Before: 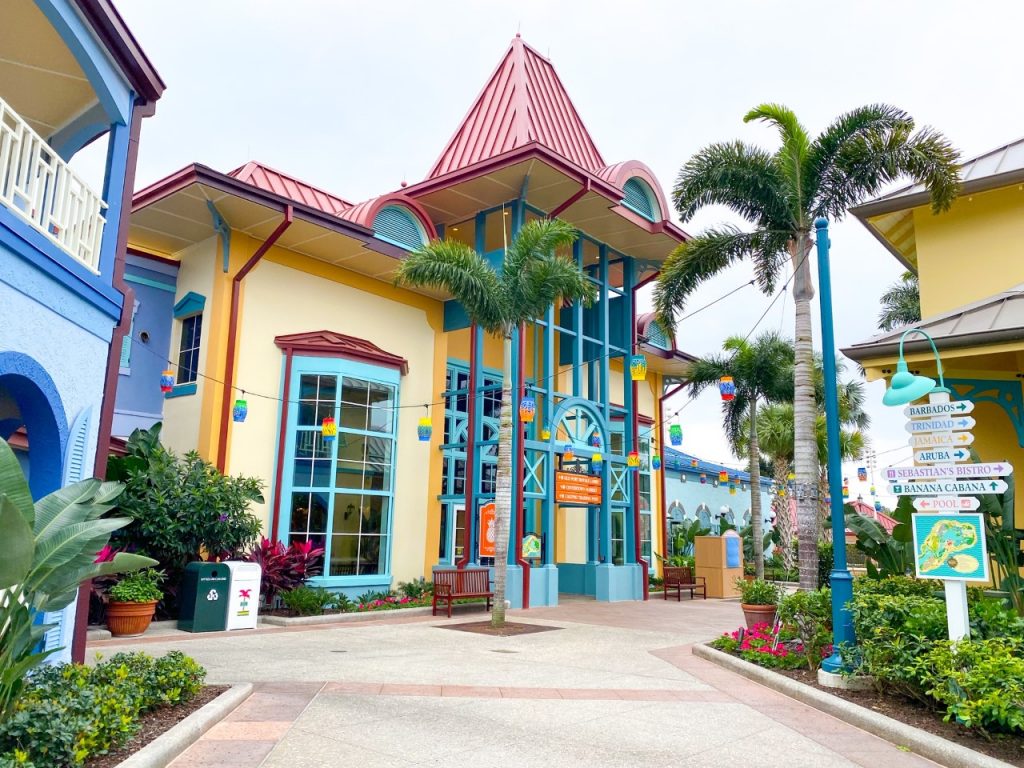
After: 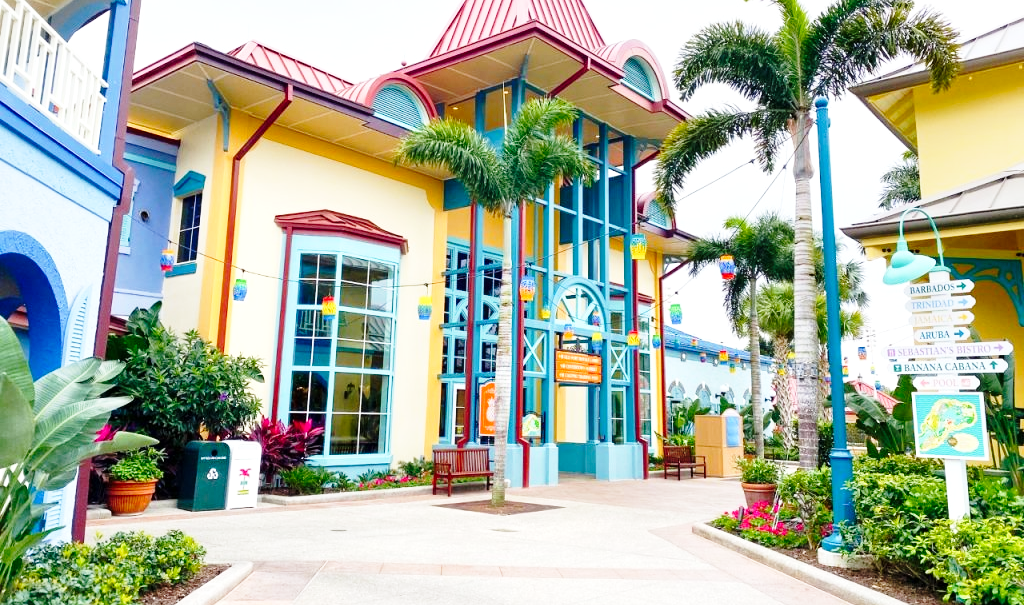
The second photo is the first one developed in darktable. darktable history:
base curve: curves: ch0 [(0, 0) (0.028, 0.03) (0.121, 0.232) (0.46, 0.748) (0.859, 0.968) (1, 1)], preserve colors none
local contrast: mode bilateral grid, contrast 21, coarseness 49, detail 120%, midtone range 0.2
crop and rotate: top 15.801%, bottom 5.335%
shadows and highlights: shadows 31.25, highlights 0.991, soften with gaussian
